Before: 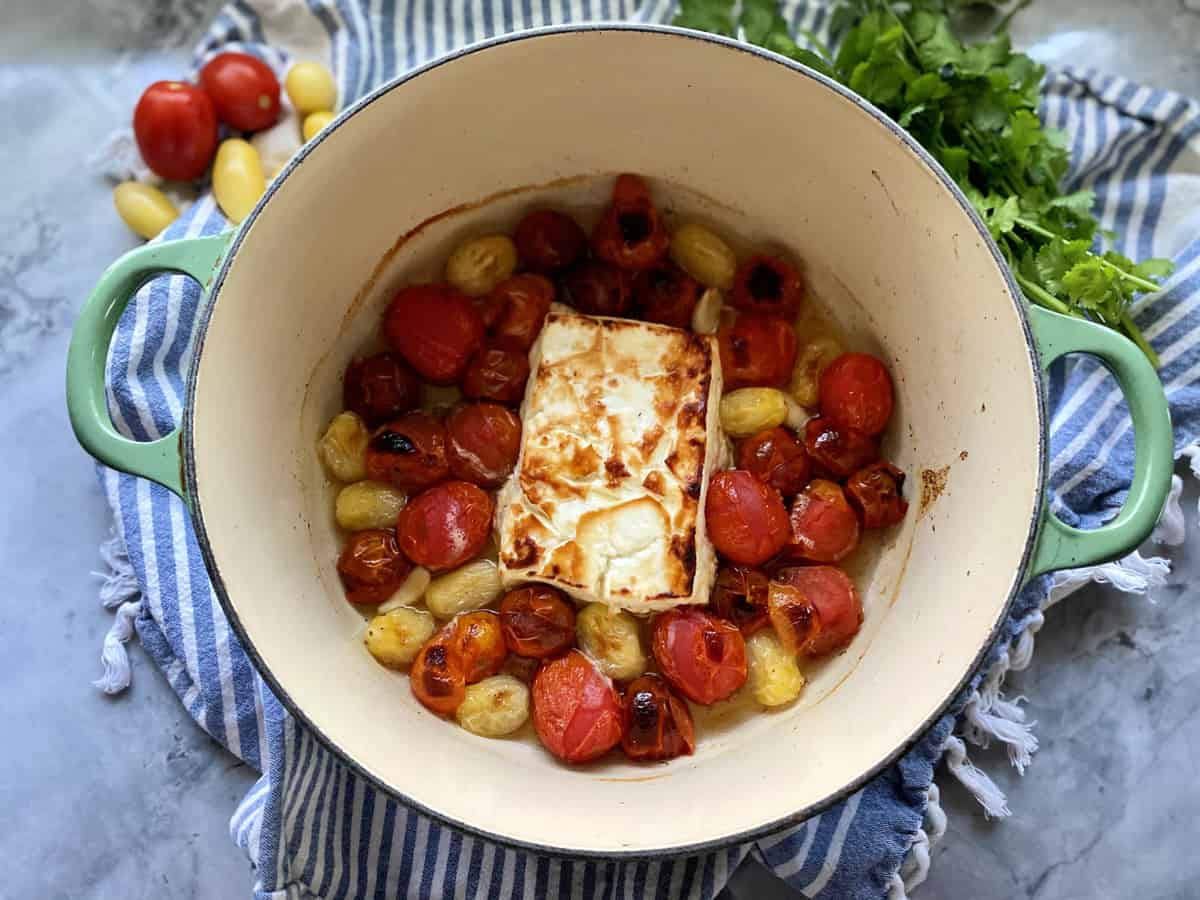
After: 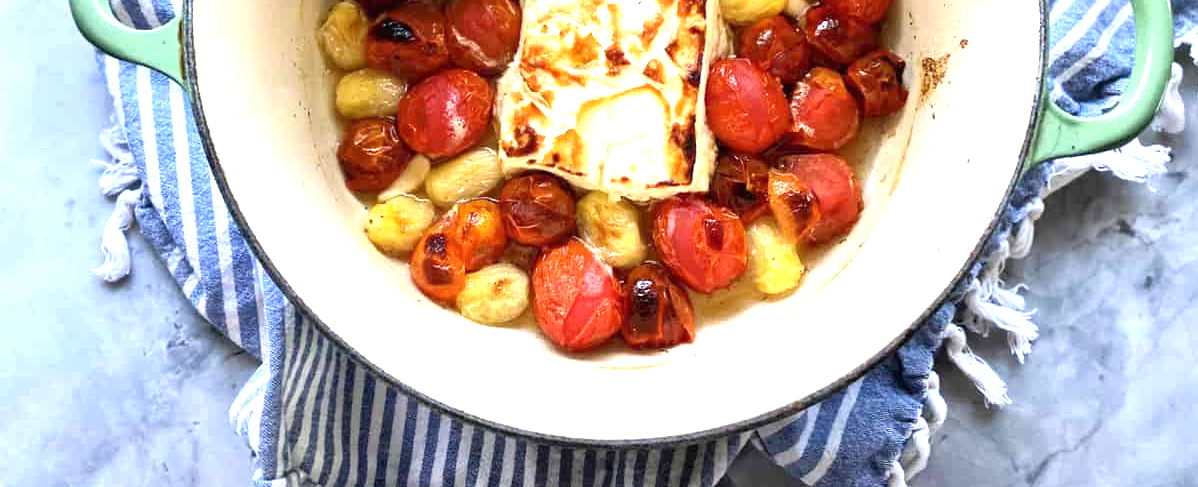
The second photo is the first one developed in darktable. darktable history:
crop and rotate: top 45.831%, right 0.084%
exposure: black level correction 0, exposure 1.102 EV, compensate highlight preservation false
